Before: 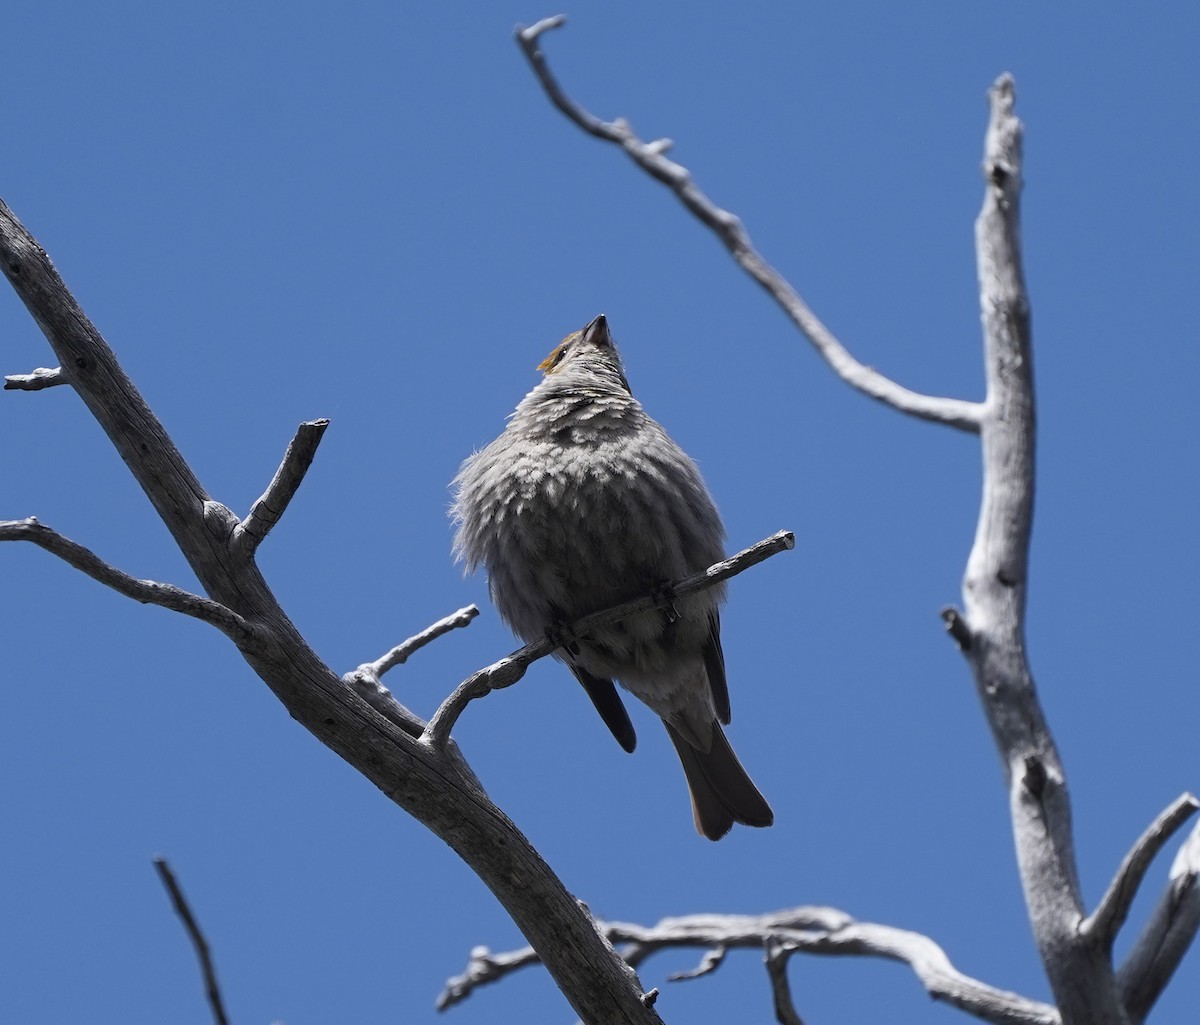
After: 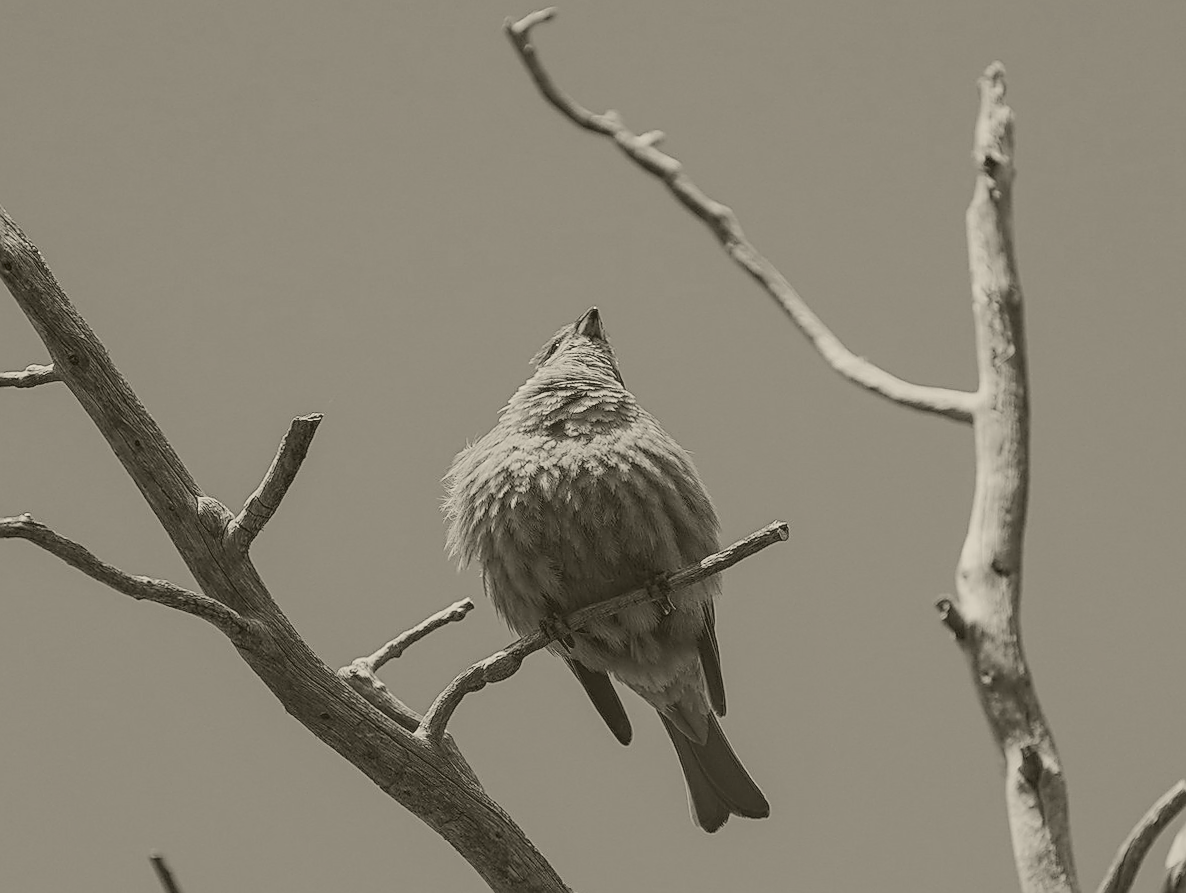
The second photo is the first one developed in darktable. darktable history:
exposure: black level correction 0, exposure 1.1 EV, compensate exposure bias true, compensate highlight preservation false
contrast brightness saturation: contrast 0.2, brightness 0.16, saturation 0.22
crop and rotate: top 0%, bottom 11.49%
sharpen: radius 1.4, amount 1.25, threshold 0.7
local contrast: on, module defaults
rotate and perspective: rotation -0.45°, automatic cropping original format, crop left 0.008, crop right 0.992, crop top 0.012, crop bottom 0.988
colorize: hue 41.44°, saturation 22%, source mix 60%, lightness 10.61%
haze removal: strength 0.12, distance 0.25, compatibility mode true, adaptive false
